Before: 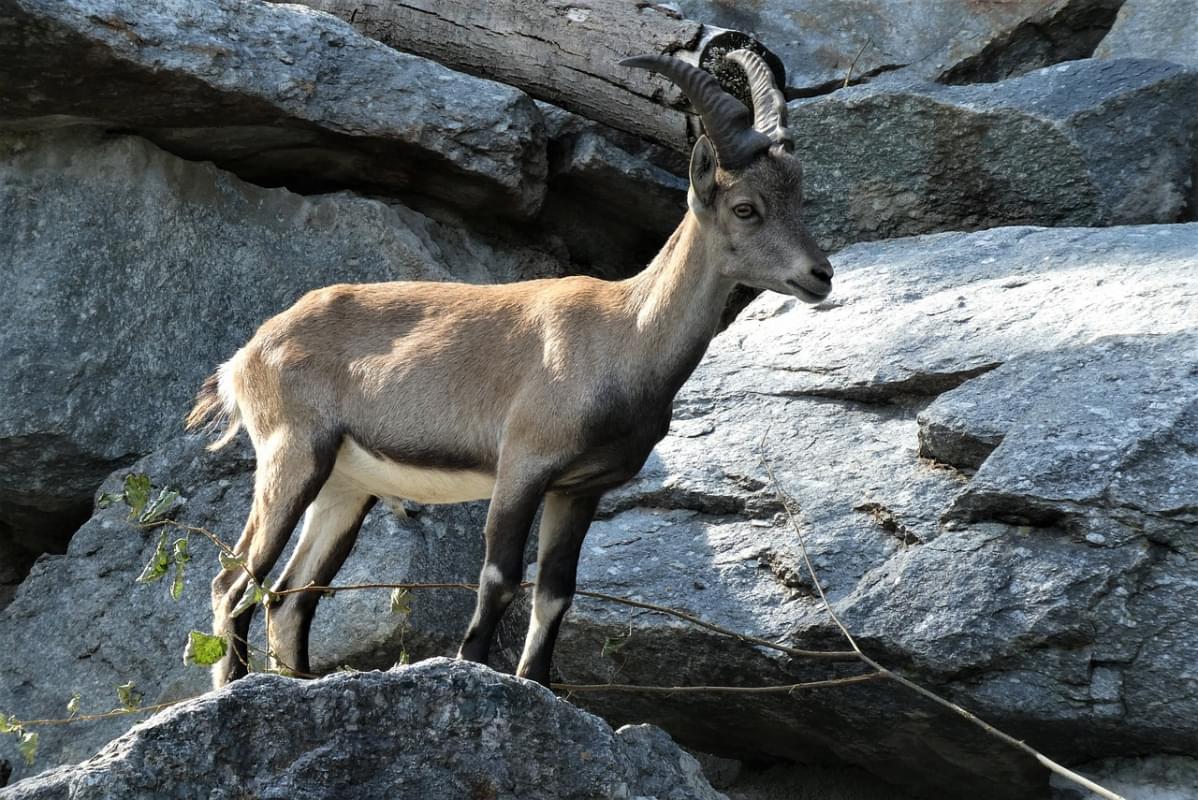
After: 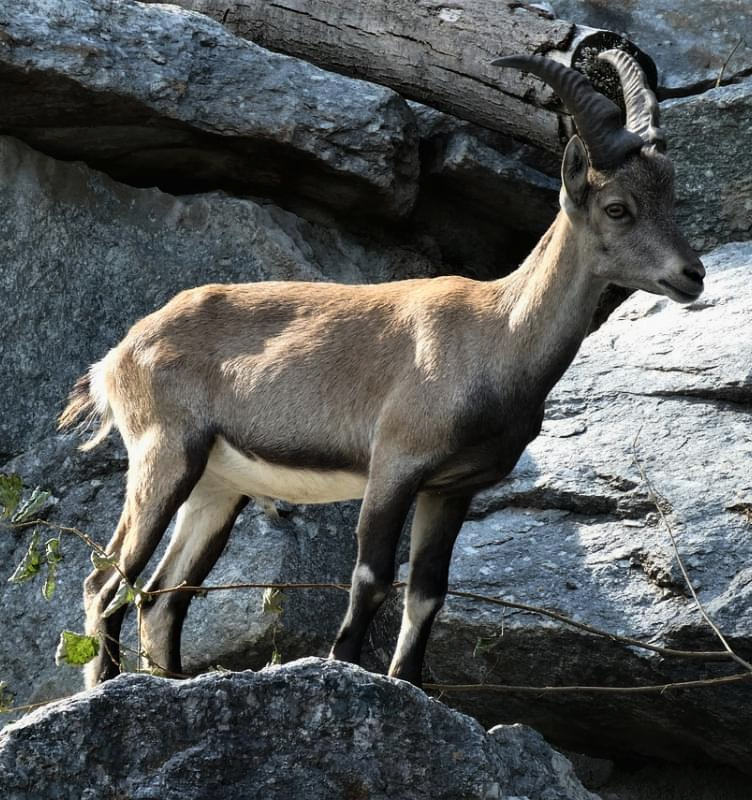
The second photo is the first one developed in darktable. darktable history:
crop: left 10.736%, right 26.449%
tone curve: curves: ch0 [(0.016, 0.011) (0.204, 0.146) (0.515, 0.476) (0.78, 0.795) (1, 0.981)]
